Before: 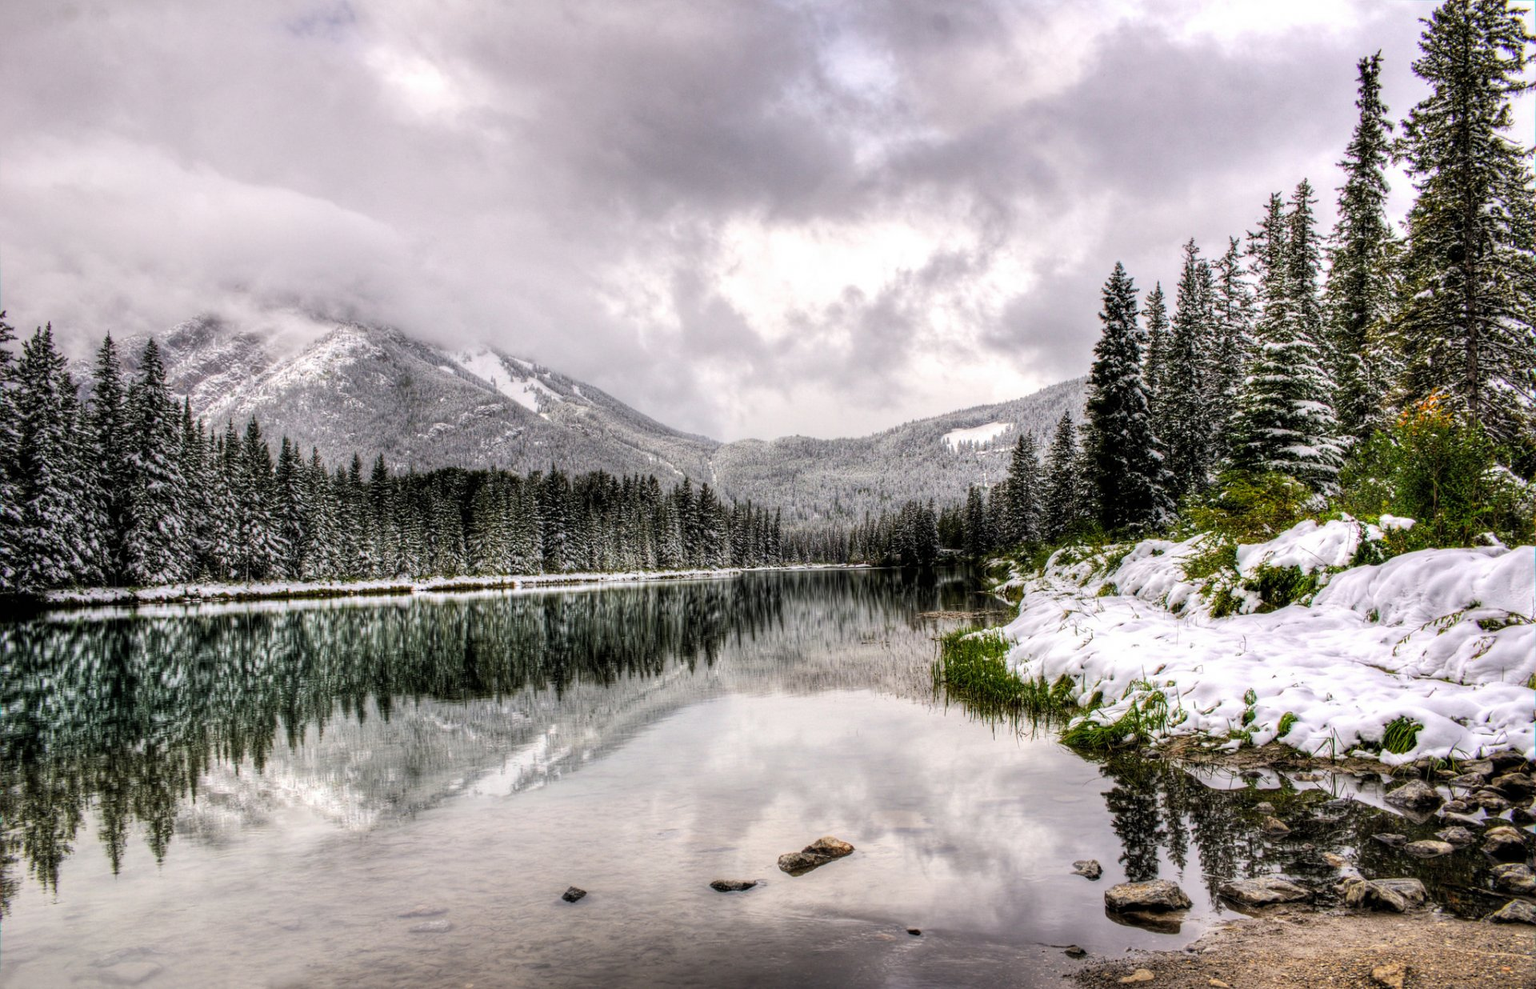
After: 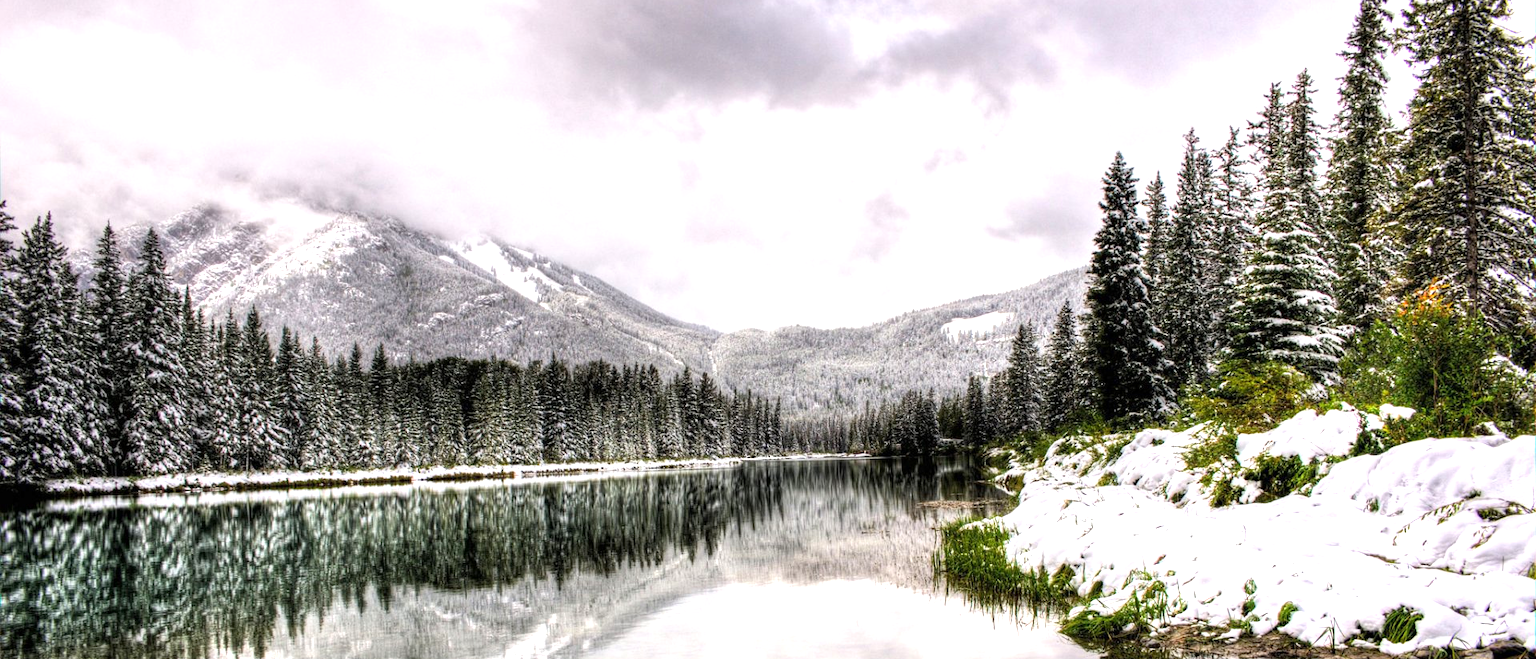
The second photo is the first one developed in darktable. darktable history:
exposure: exposure 0.722 EV, compensate highlight preservation false
crop: top 11.167%, bottom 22.146%
